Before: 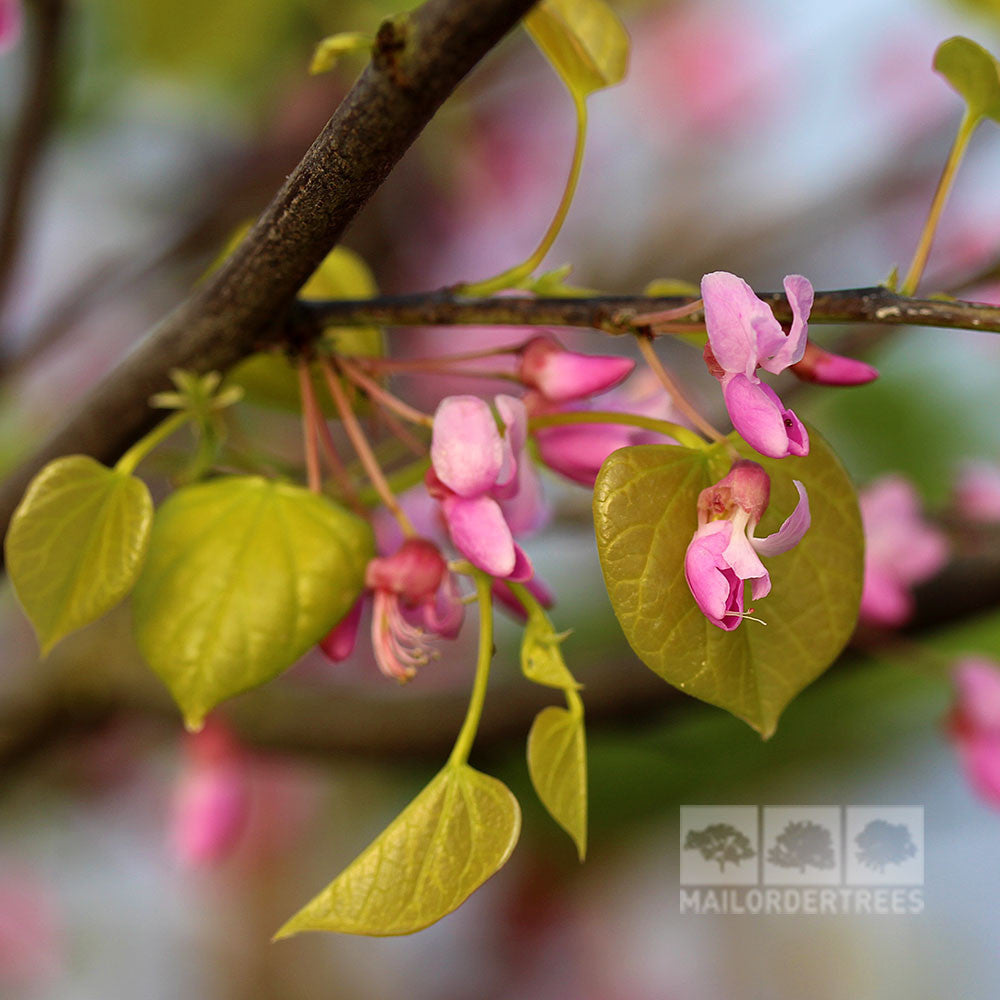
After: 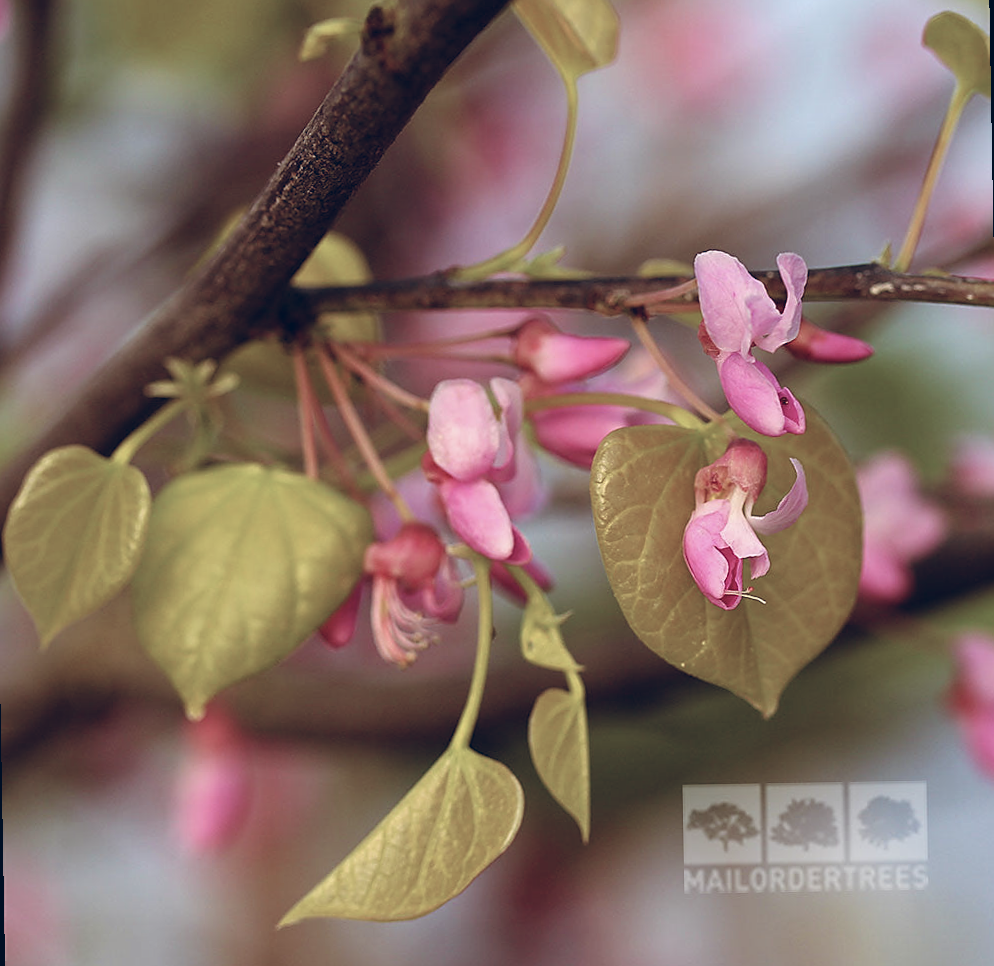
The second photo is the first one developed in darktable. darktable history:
color balance: input saturation 100.43%, contrast fulcrum 14.22%, output saturation 70.41%
rotate and perspective: rotation -1°, crop left 0.011, crop right 0.989, crop top 0.025, crop bottom 0.975
sharpen: radius 1.864, amount 0.398, threshold 1.271
color balance rgb: shadows lift › chroma 9.92%, shadows lift › hue 45.12°, power › luminance 3.26%, power › hue 231.93°, global offset › luminance 0.4%, global offset › chroma 0.21%, global offset › hue 255.02°
